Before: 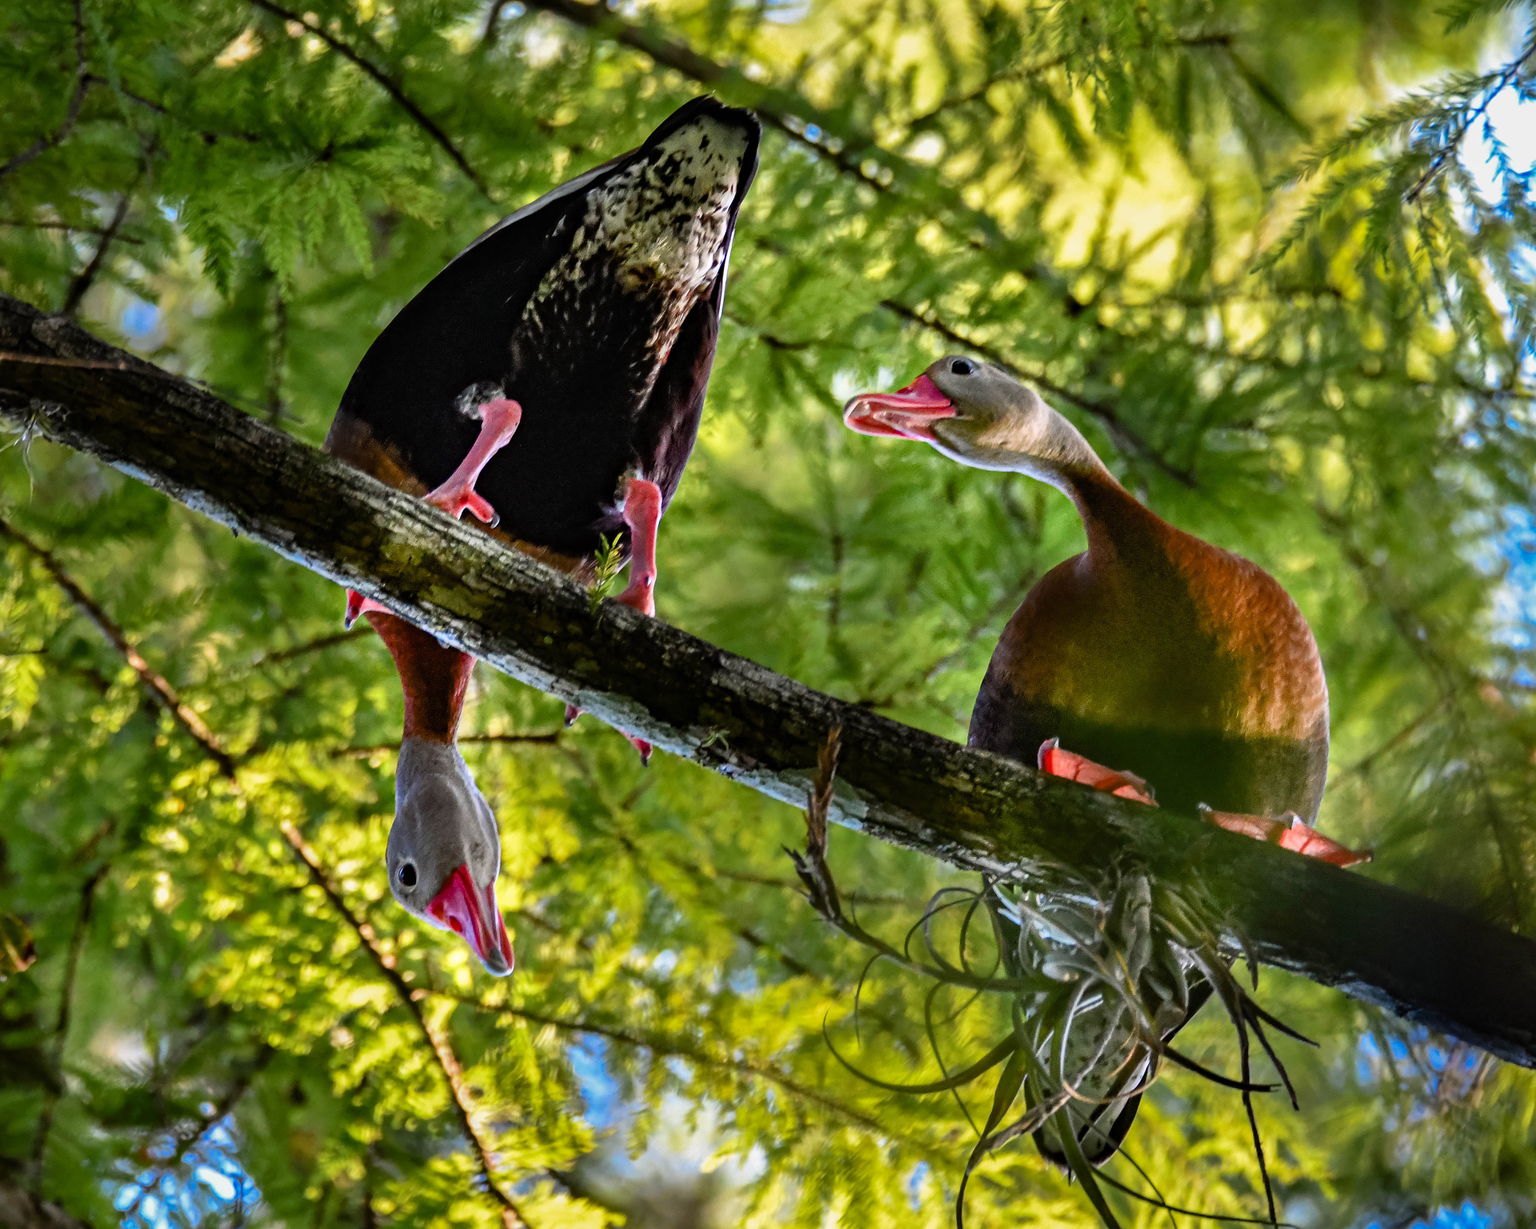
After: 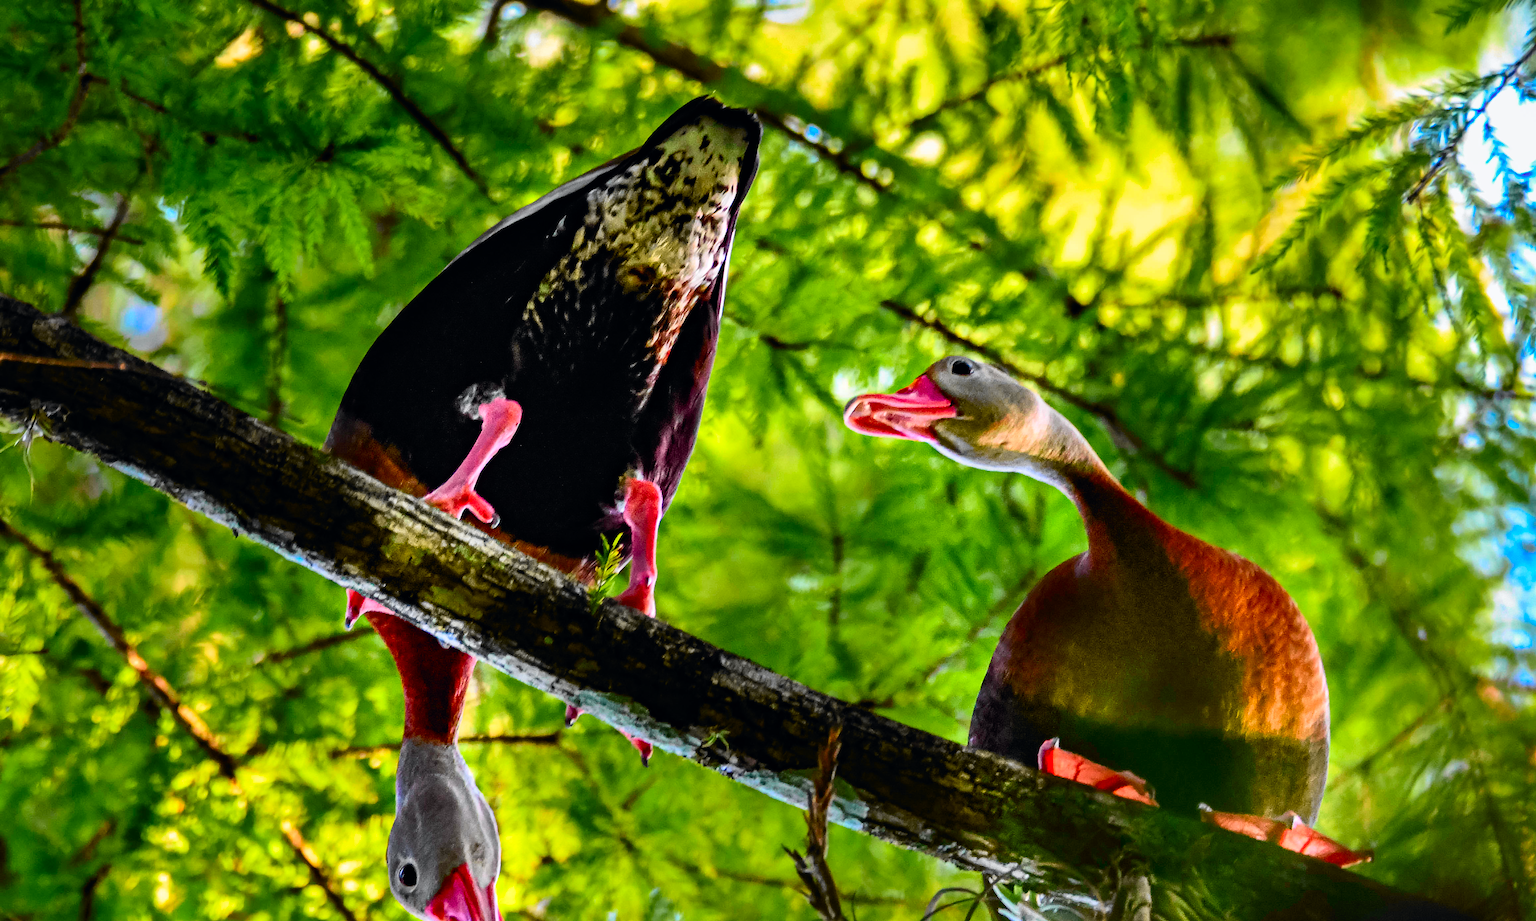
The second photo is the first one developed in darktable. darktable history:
tone curve: curves: ch0 [(0, 0) (0.071, 0.047) (0.266, 0.26) (0.491, 0.552) (0.753, 0.818) (1, 0.983)]; ch1 [(0, 0) (0.346, 0.307) (0.408, 0.369) (0.463, 0.443) (0.482, 0.493) (0.502, 0.5) (0.517, 0.518) (0.546, 0.587) (0.588, 0.643) (0.651, 0.709) (1, 1)]; ch2 [(0, 0) (0.346, 0.34) (0.434, 0.46) (0.485, 0.494) (0.5, 0.494) (0.517, 0.503) (0.535, 0.545) (0.583, 0.634) (0.625, 0.686) (1, 1)], color space Lab, independent channels, preserve colors none
color balance: contrast 6.48%, output saturation 113.3%
crop: bottom 24.967%
